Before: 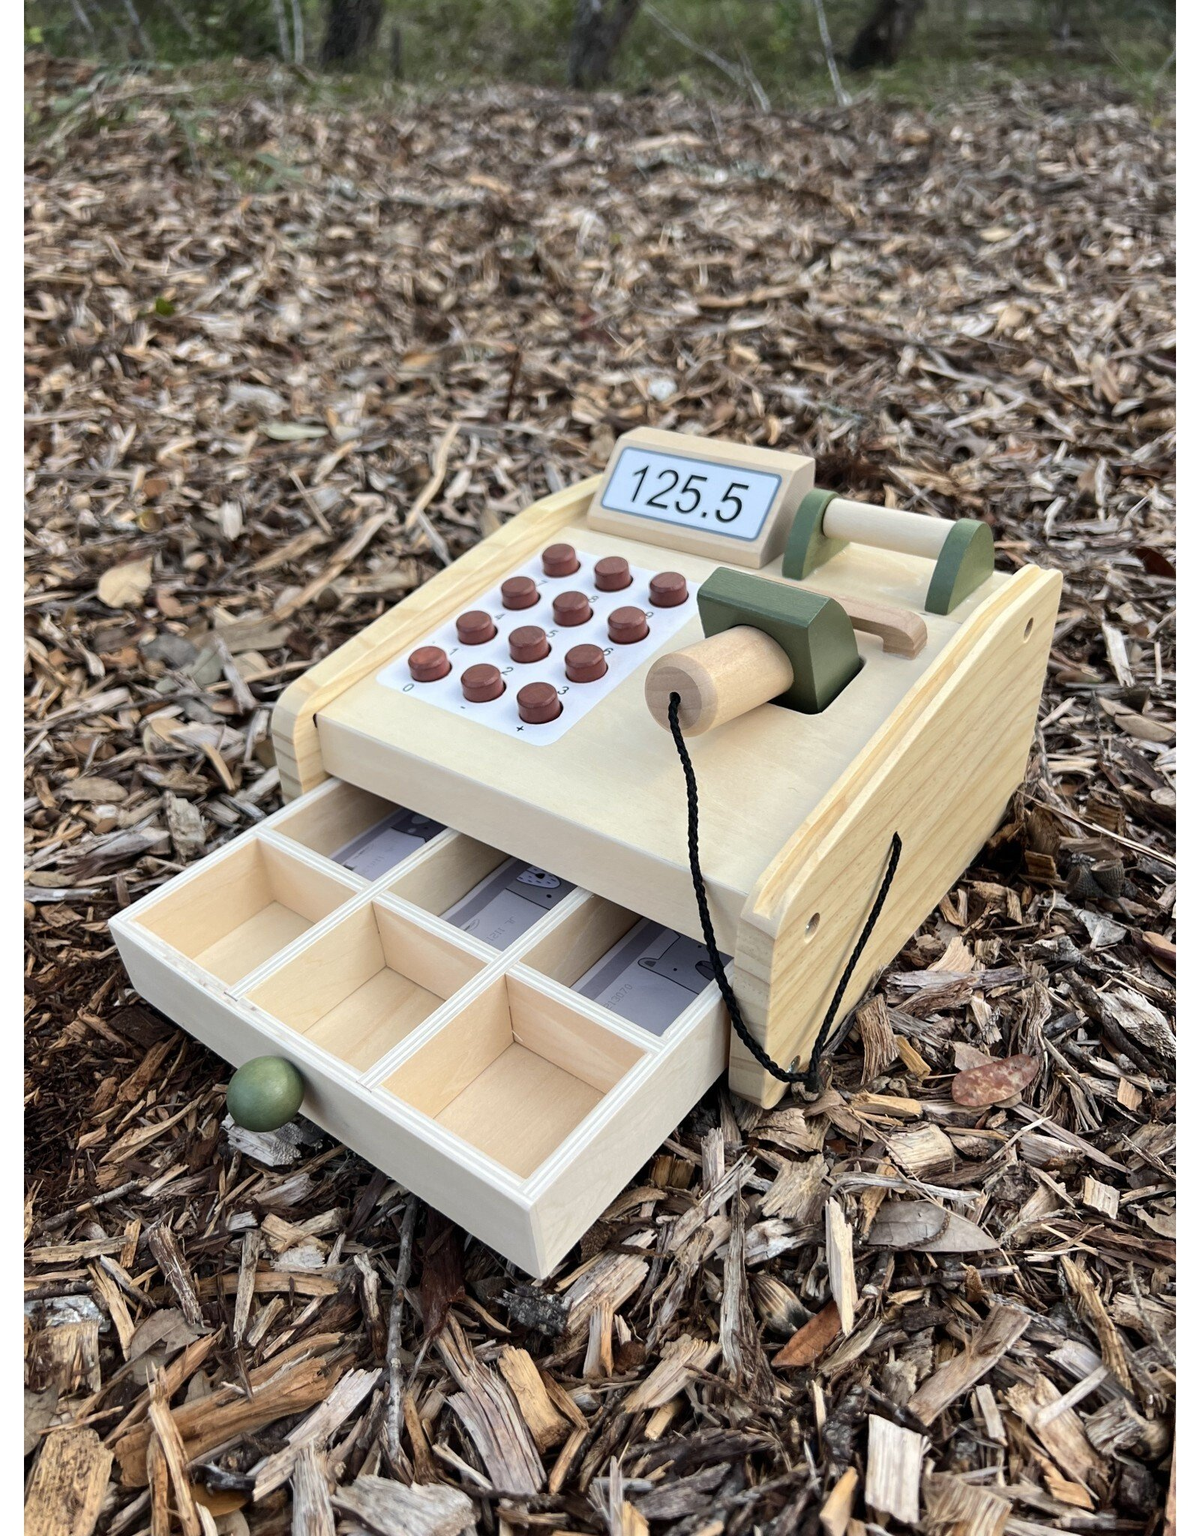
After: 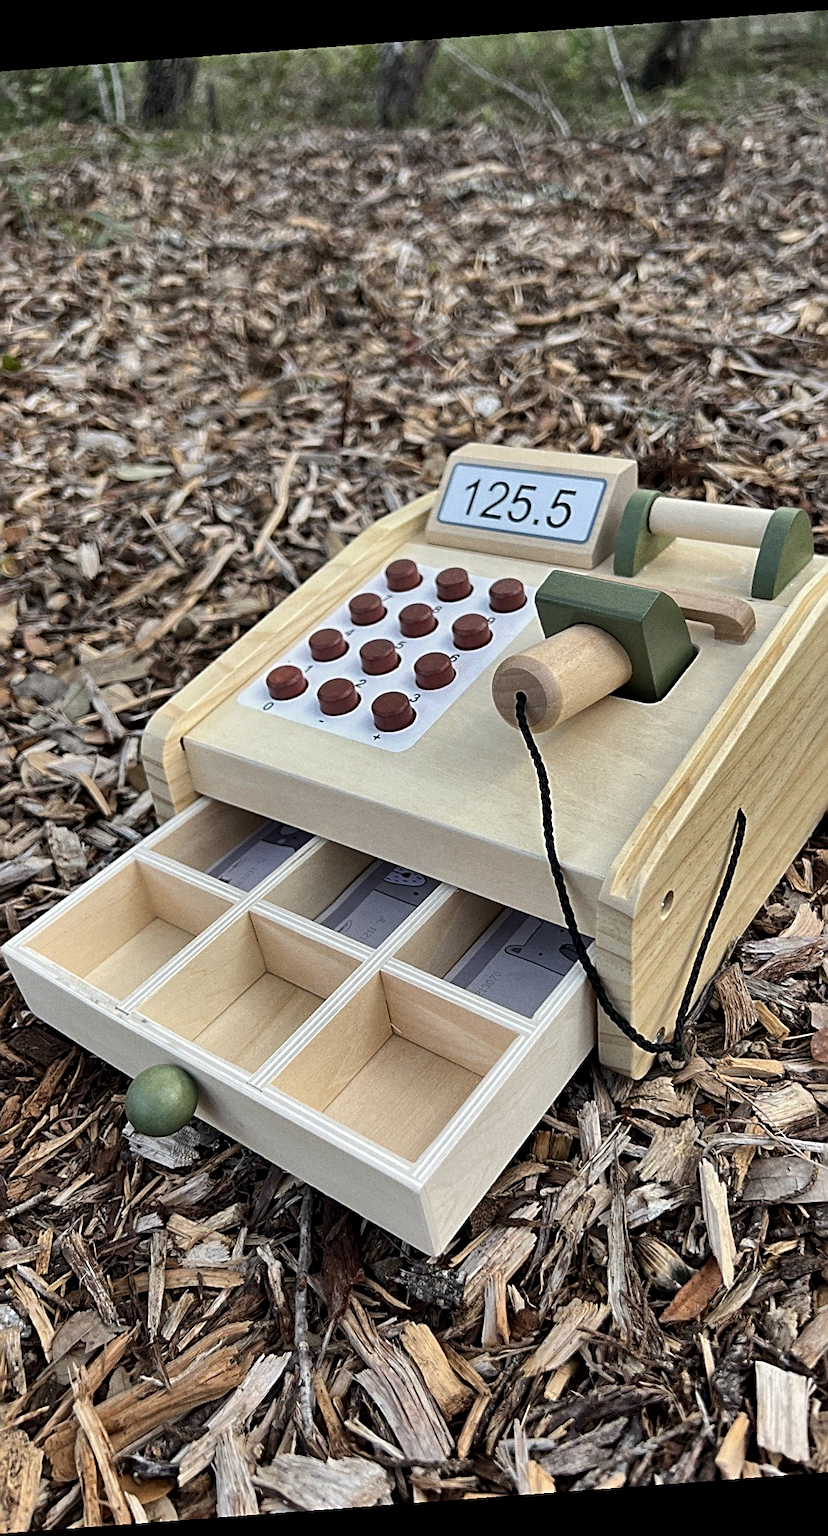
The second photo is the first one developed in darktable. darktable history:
shadows and highlights: white point adjustment -3.64, highlights -63.34, highlights color adjustment 42%, soften with gaussian
sharpen: radius 2.584, amount 0.688
contrast brightness saturation: saturation -0.04
crop and rotate: left 13.409%, right 19.924%
local contrast: highlights 100%, shadows 100%, detail 120%, midtone range 0.2
rotate and perspective: rotation -4.25°, automatic cropping off
grain: coarseness 0.09 ISO
